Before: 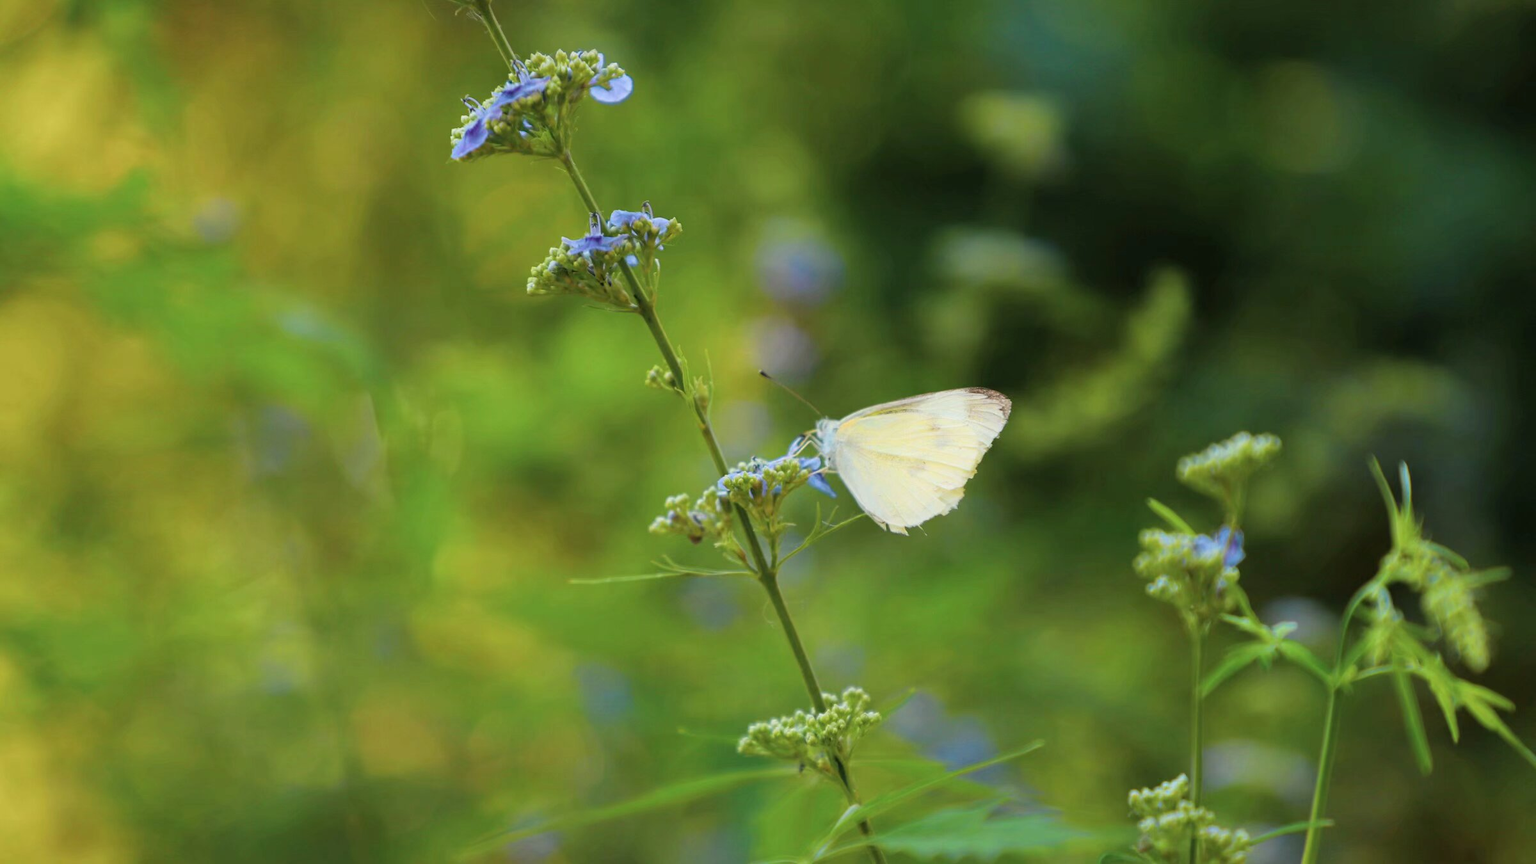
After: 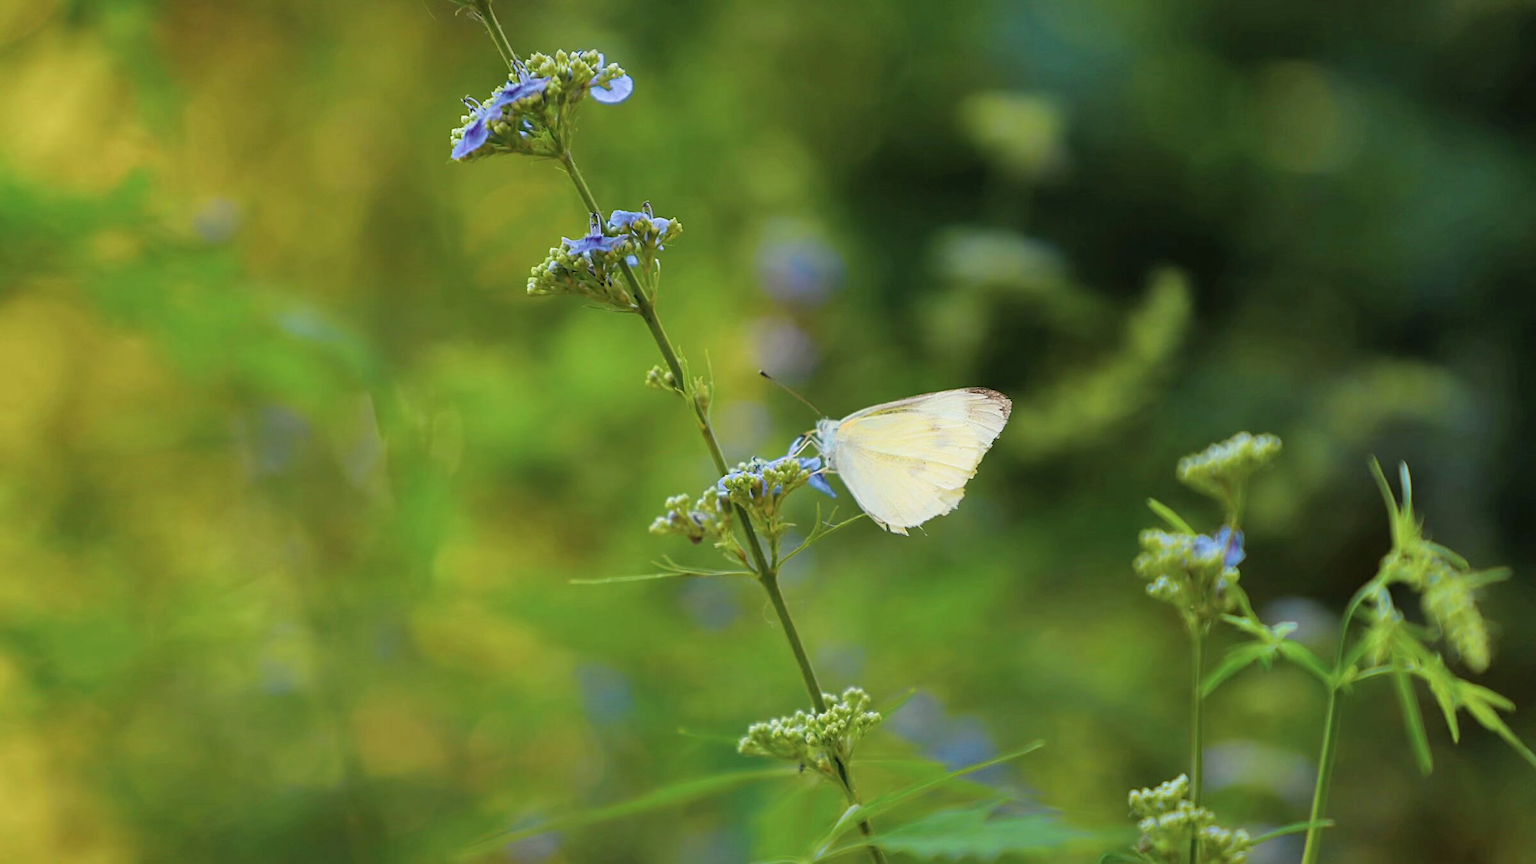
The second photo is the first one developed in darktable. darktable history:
sharpen: on, module defaults
shadows and highlights: radius 125.46, shadows 30.51, highlights -30.51, low approximation 0.01, soften with gaussian
